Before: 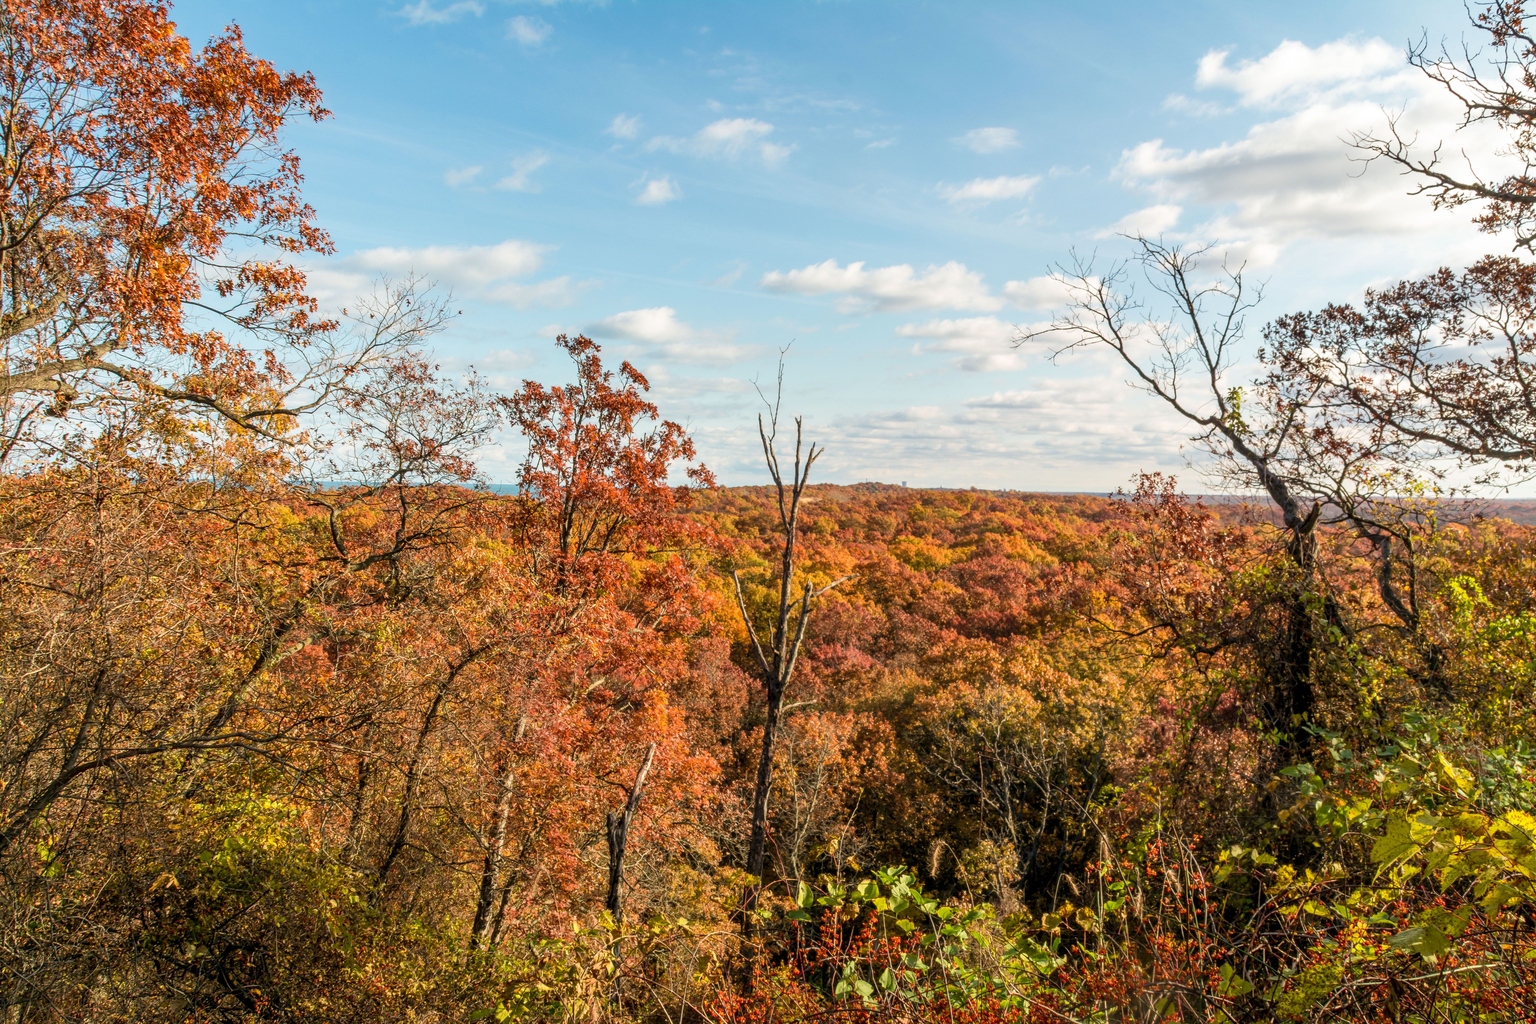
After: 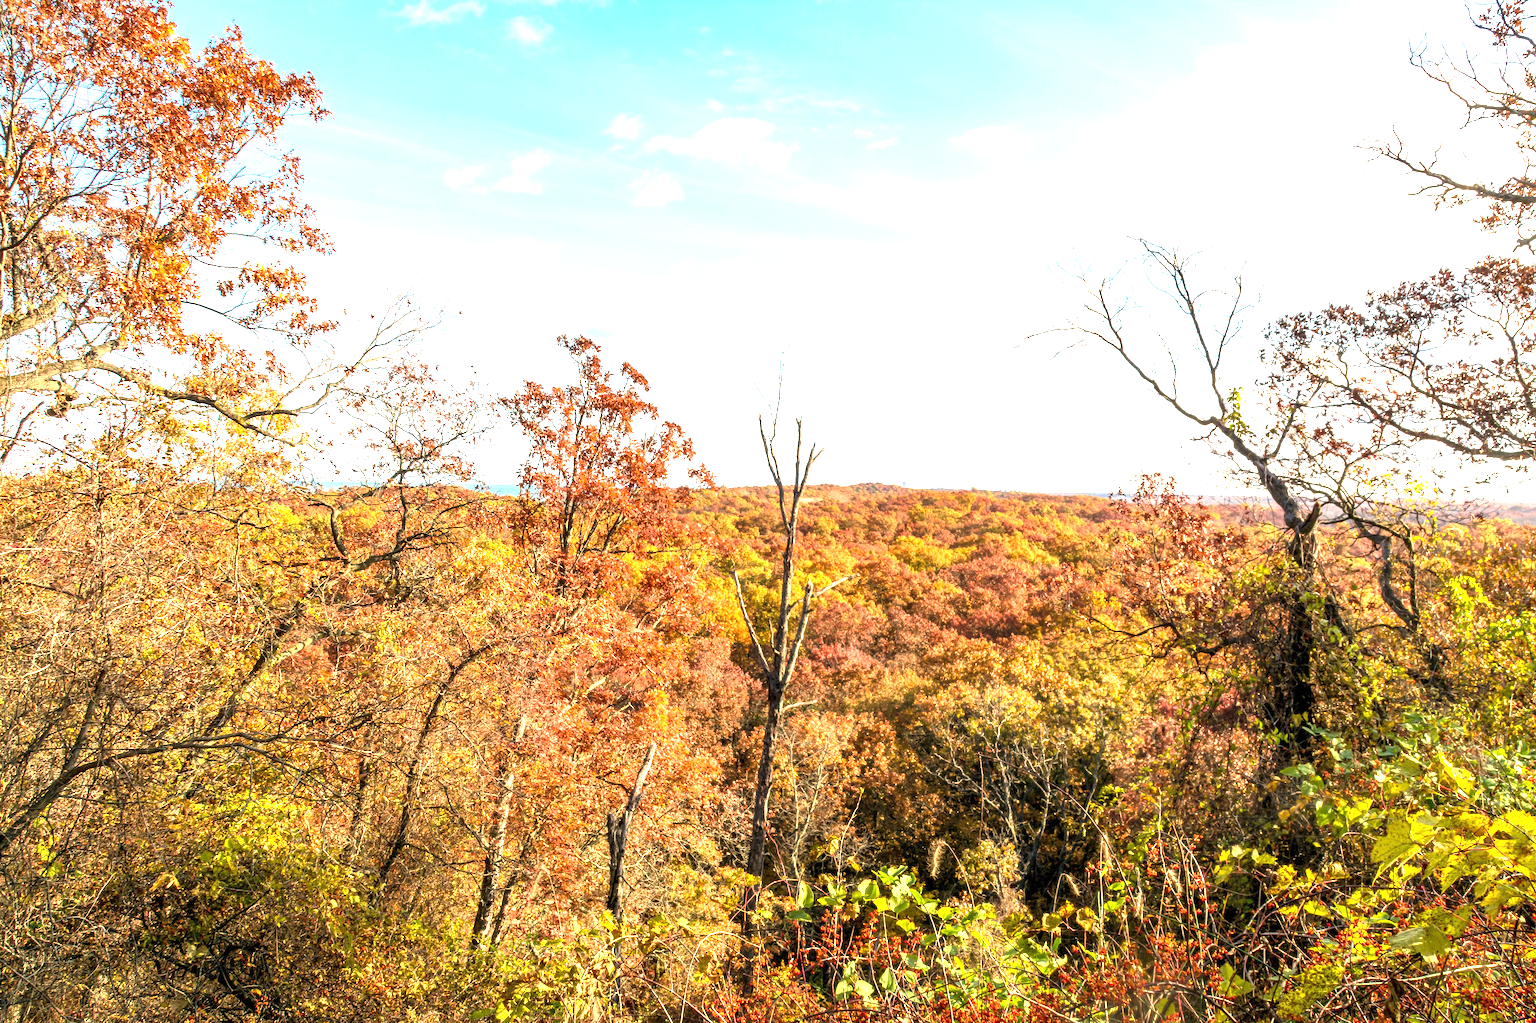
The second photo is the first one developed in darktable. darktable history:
exposure: black level correction 0, exposure 1.404 EV, compensate highlight preservation false
